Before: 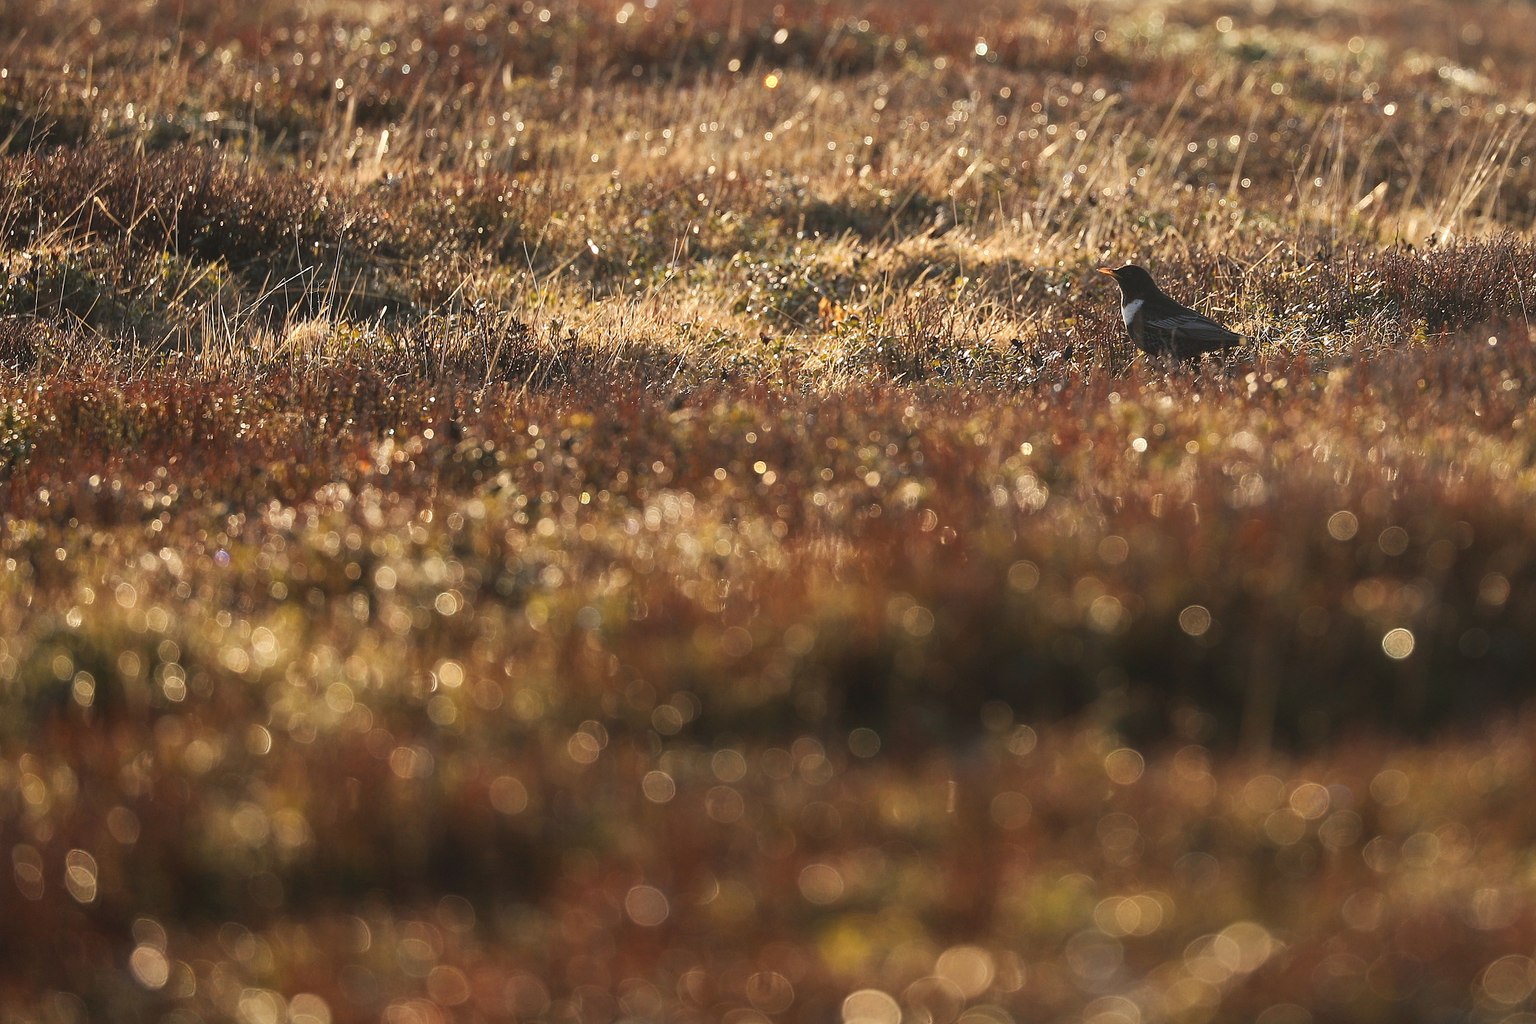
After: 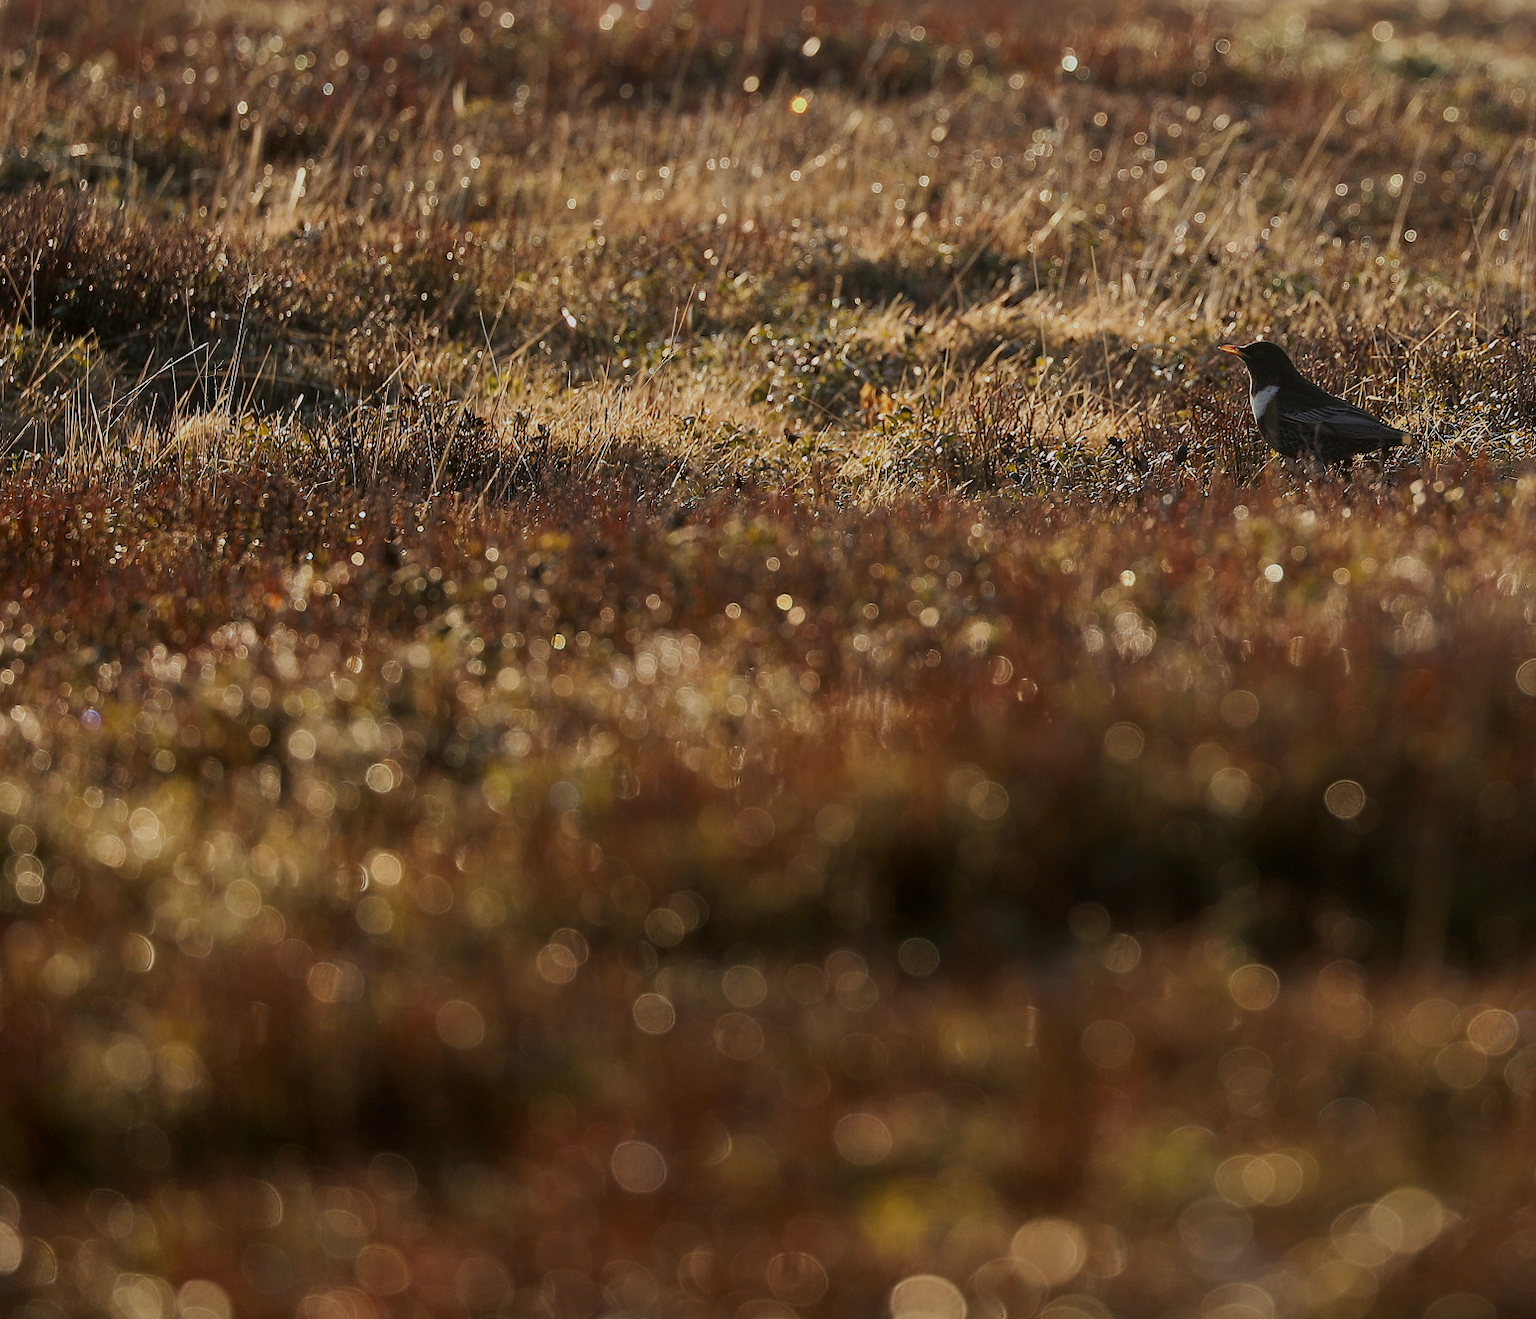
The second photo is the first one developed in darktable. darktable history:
exposure: black level correction 0.009, exposure -0.626 EV, compensate highlight preservation false
crop: left 9.875%, right 12.505%
